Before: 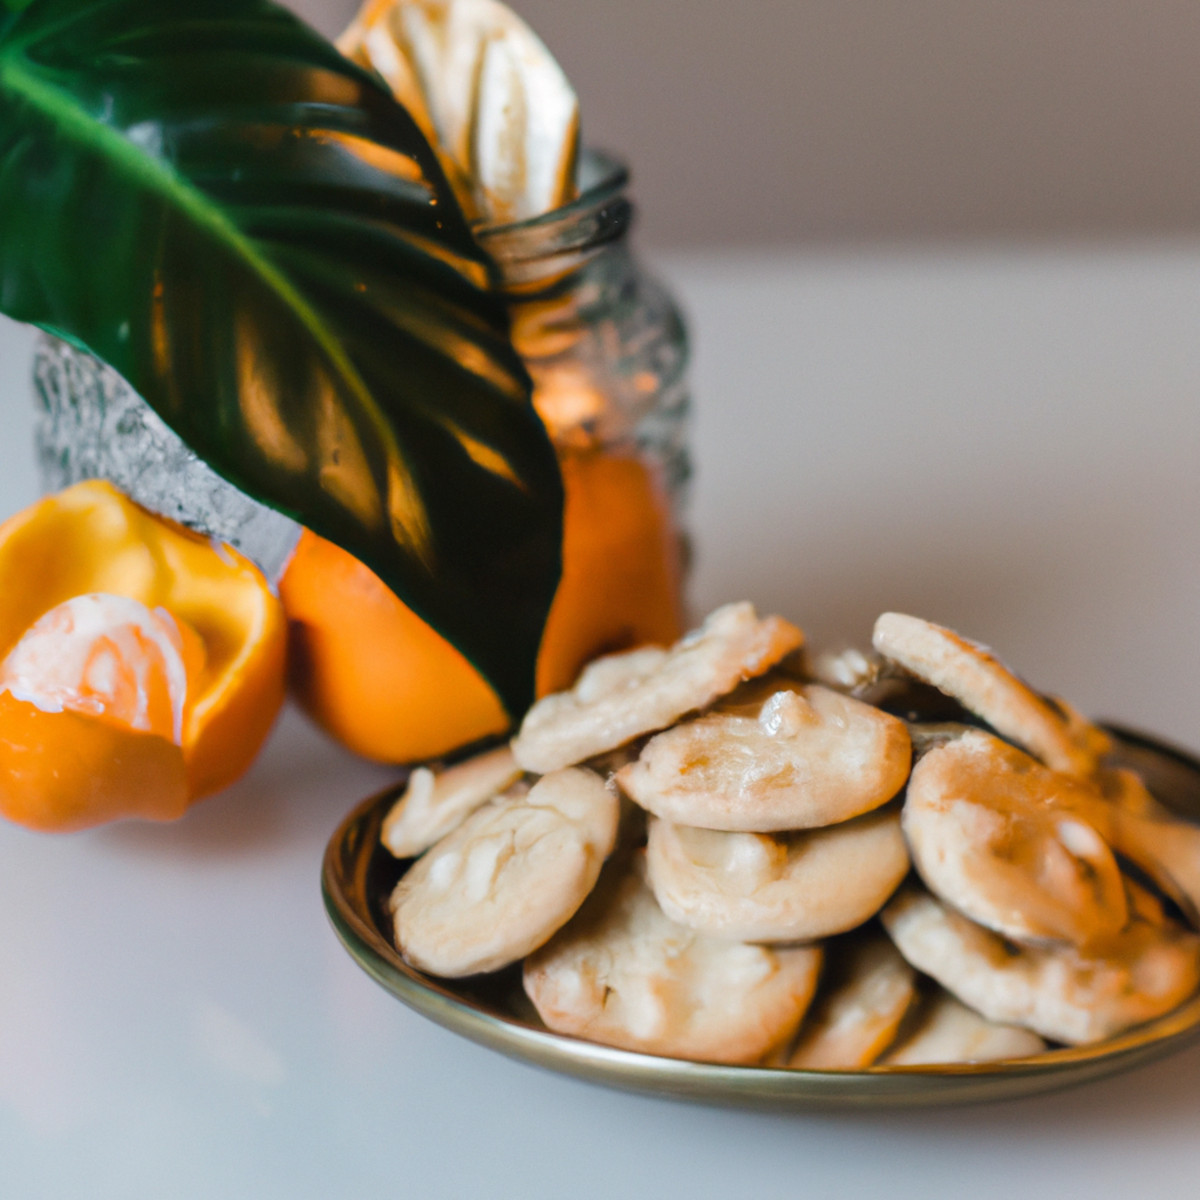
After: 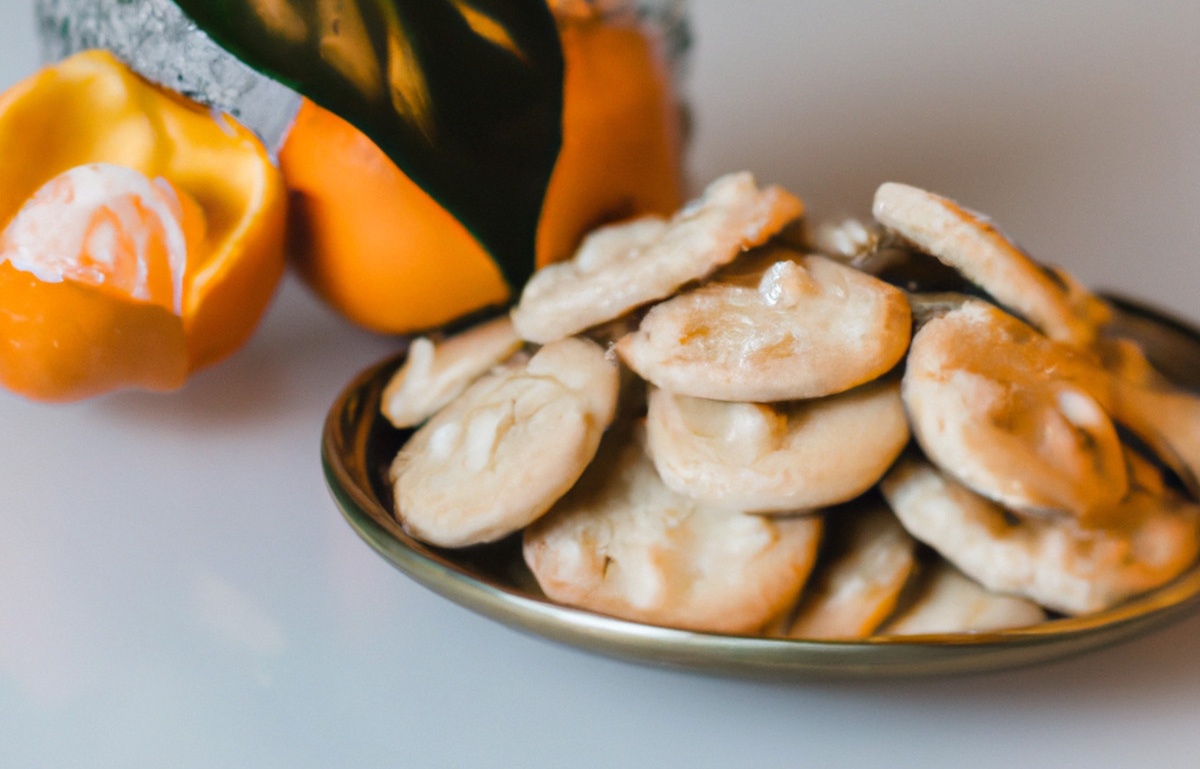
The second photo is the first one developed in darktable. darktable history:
tone equalizer: on, module defaults
crop and rotate: top 35.891%
